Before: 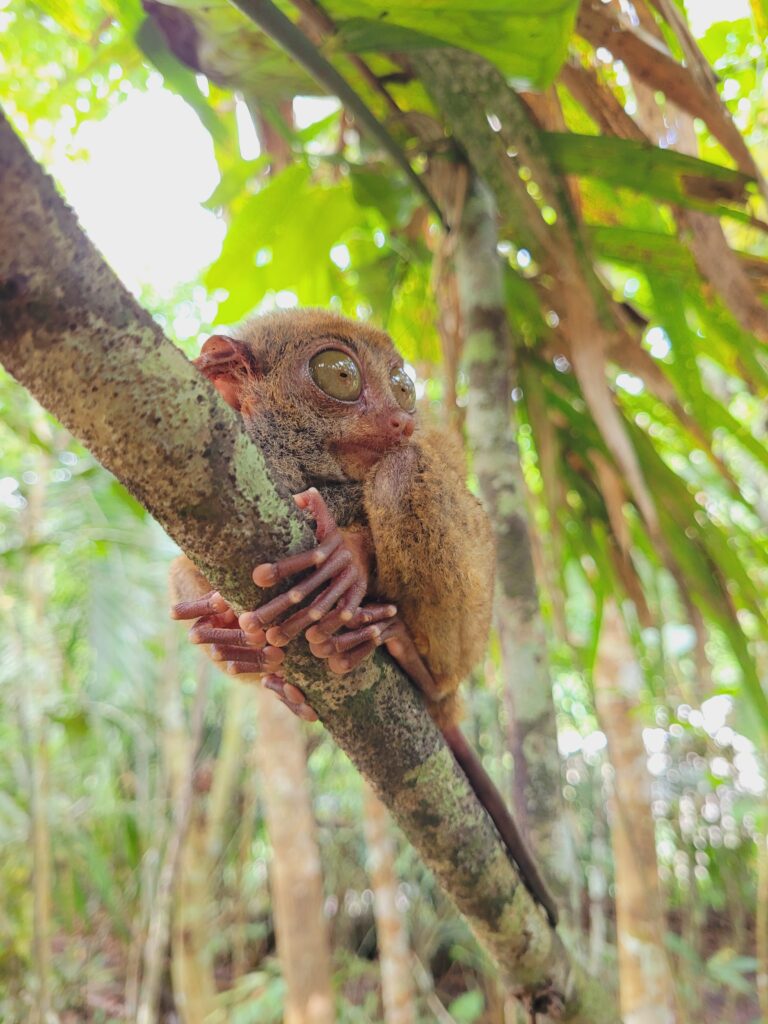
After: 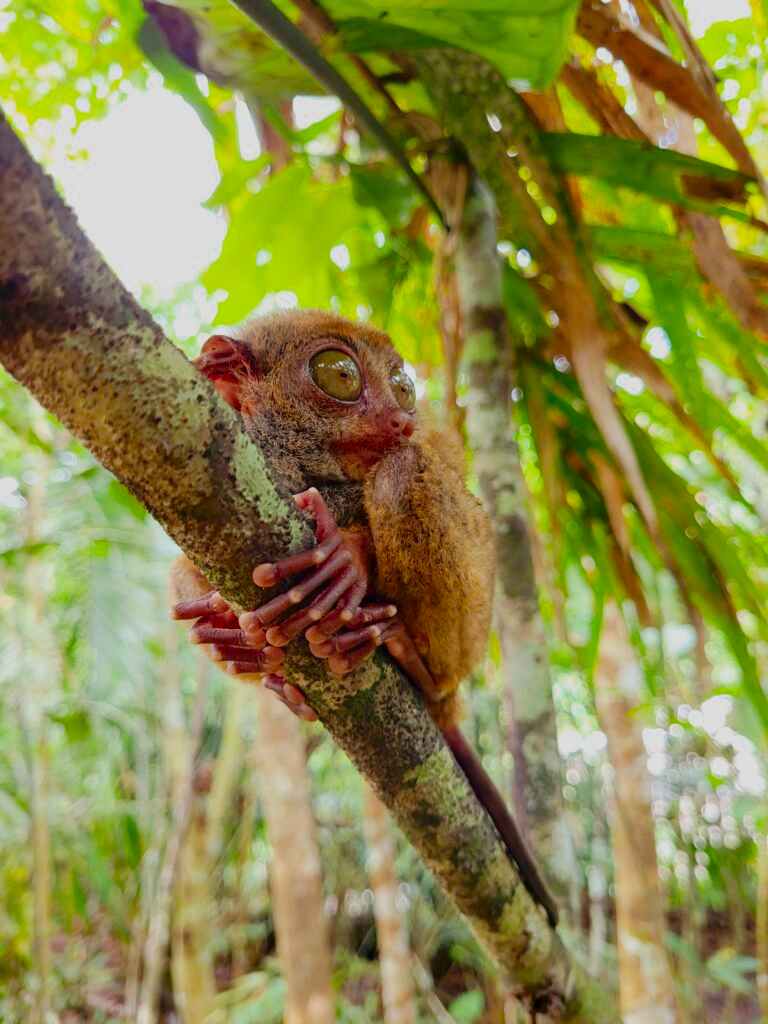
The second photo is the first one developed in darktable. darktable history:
color balance rgb: perceptual saturation grading › global saturation 20%, global vibrance 20%
exposure: black level correction 0, exposure 1.1 EV, compensate highlight preservation false
contrast brightness saturation: brightness -0.52
rotate and perspective: automatic cropping original format, crop left 0, crop top 0
filmic rgb: black relative exposure -7.65 EV, white relative exposure 4.56 EV, hardness 3.61
